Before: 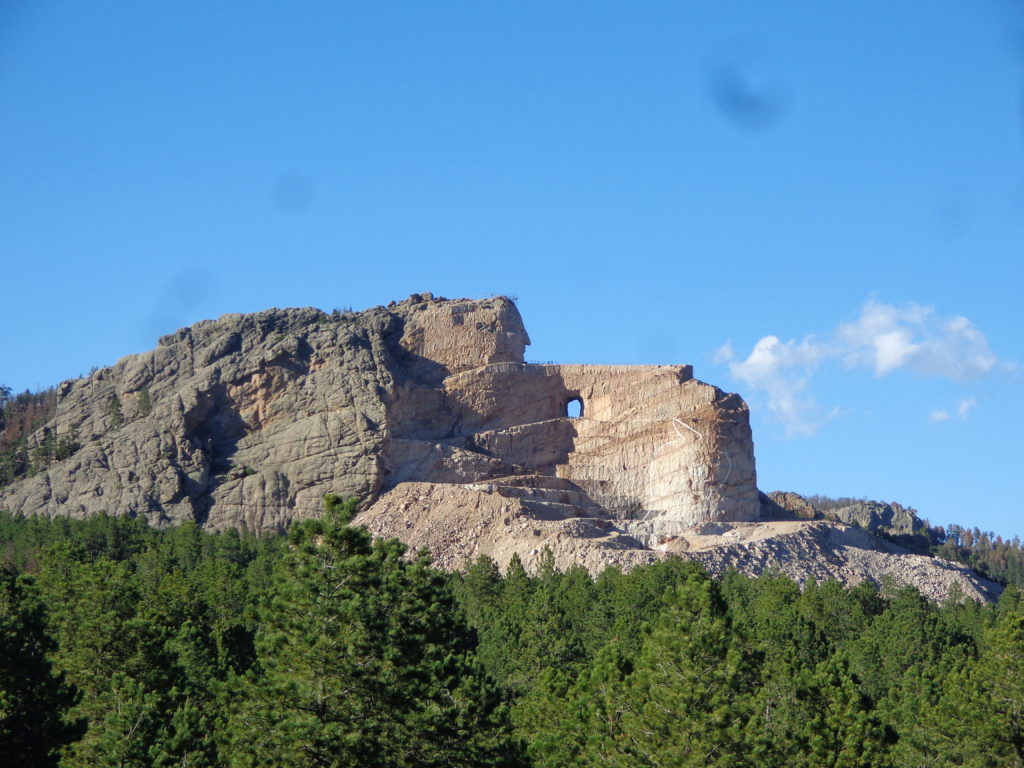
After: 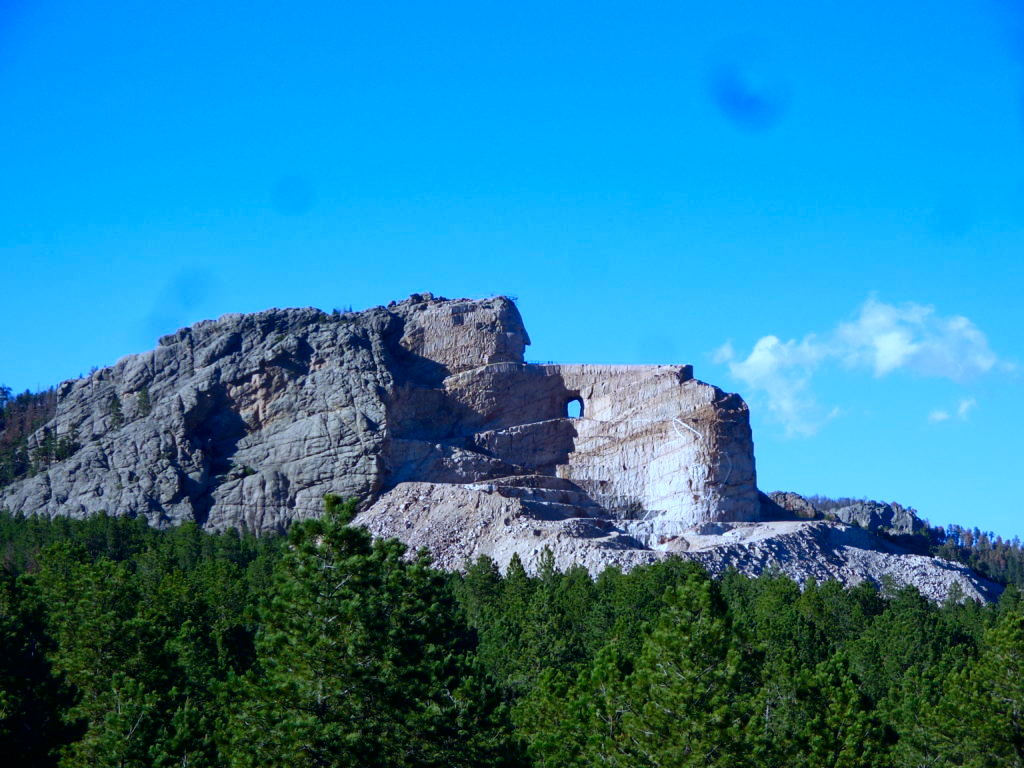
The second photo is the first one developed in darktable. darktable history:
contrast brightness saturation: contrast 0.21, brightness -0.11, saturation 0.21
white balance: red 0.871, blue 1.249
